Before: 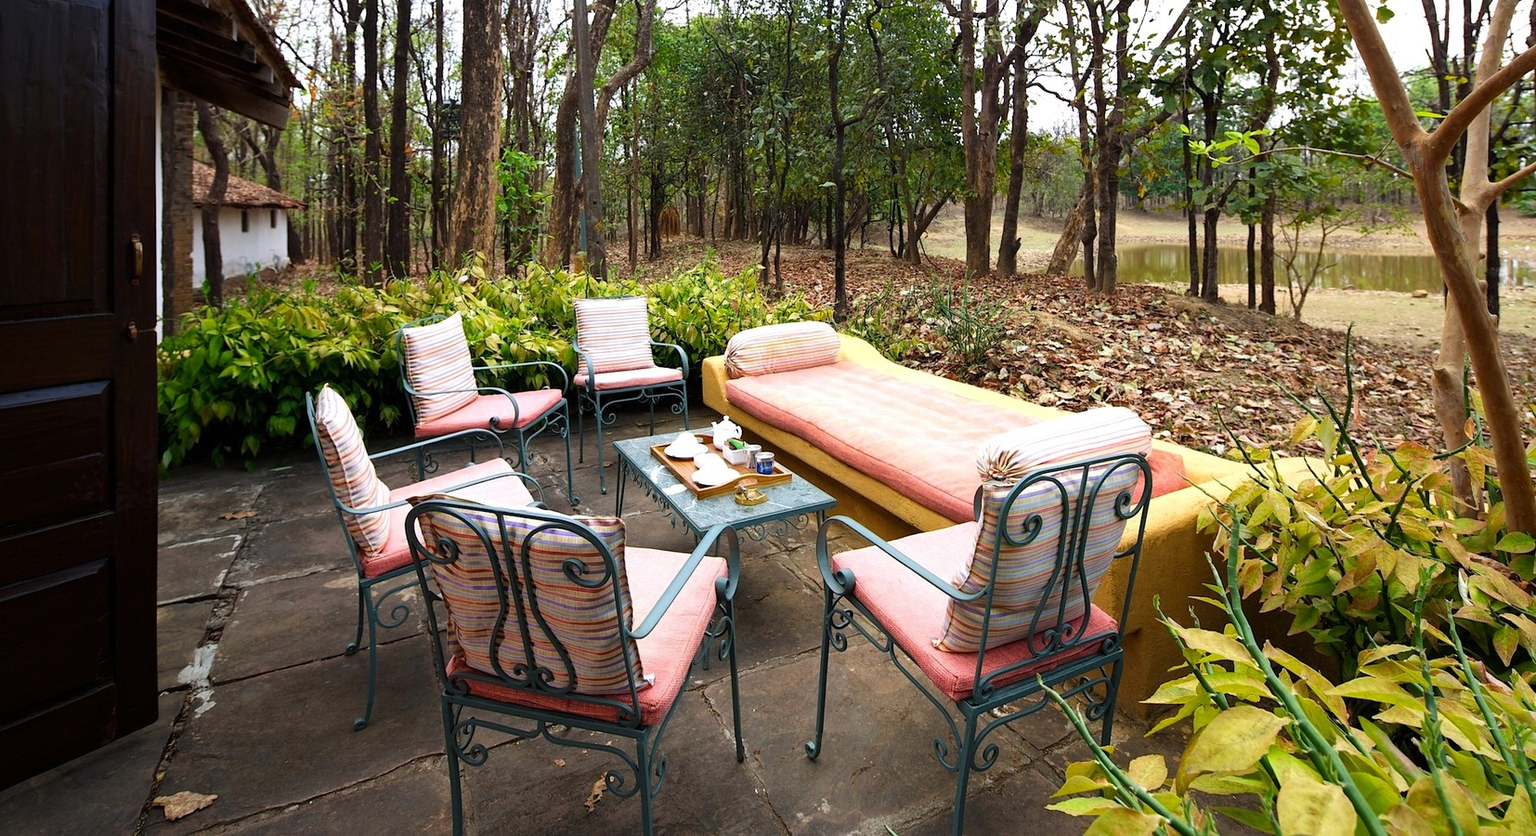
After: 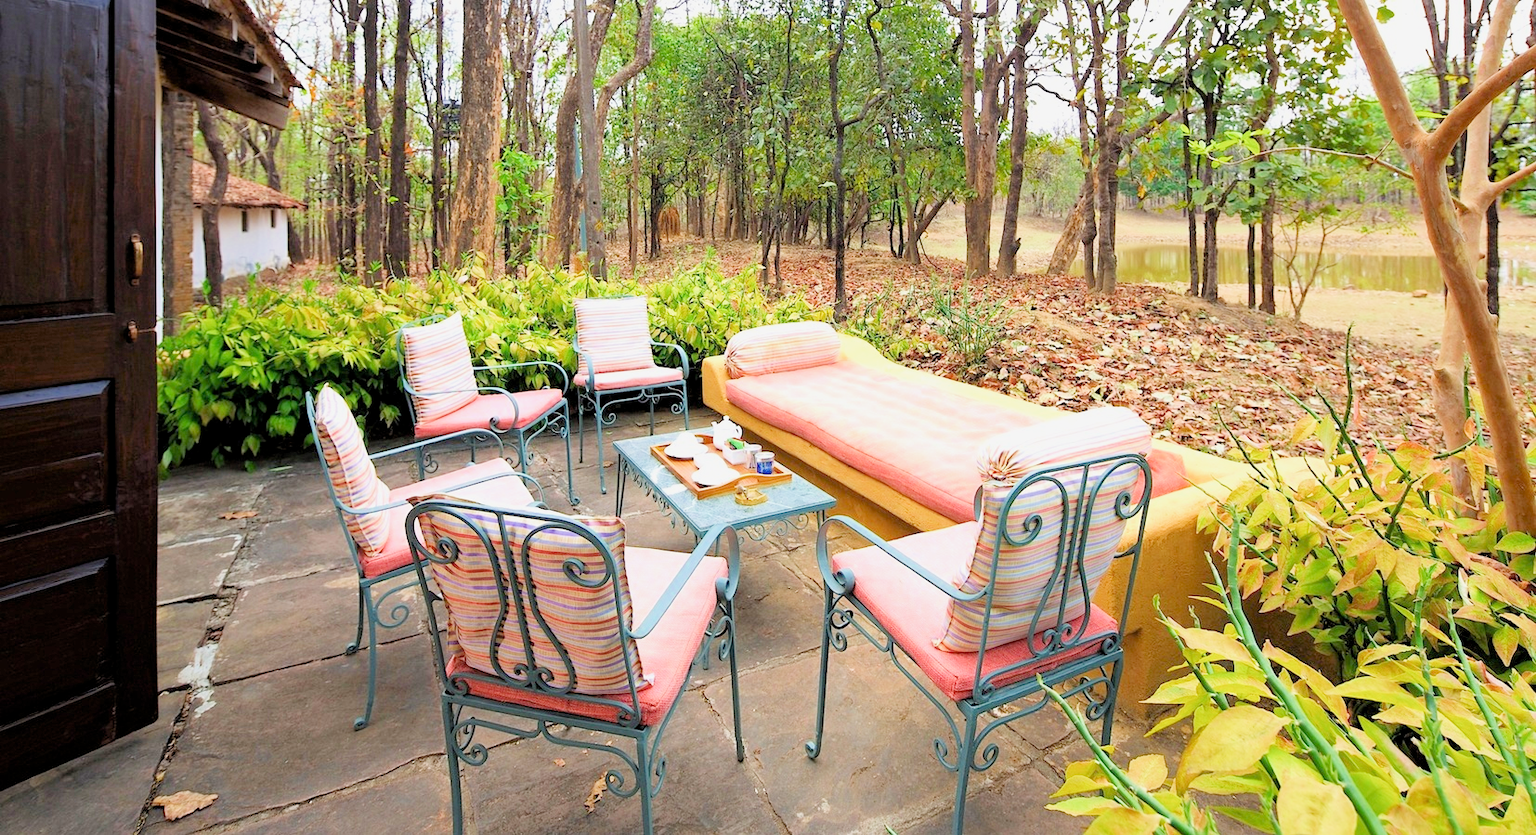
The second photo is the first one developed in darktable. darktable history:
filmic rgb: middle gray luminance 3.65%, black relative exposure -5.88 EV, white relative exposure 6.39 EV, threshold 3.03 EV, dynamic range scaling 22.05%, target black luminance 0%, hardness 2.33, latitude 46.51%, contrast 0.777, highlights saturation mix 99.71%, shadows ↔ highlights balance 0.204%, add noise in highlights 0.001, preserve chrominance max RGB, color science v3 (2019), use custom middle-gray values true, iterations of high-quality reconstruction 10, contrast in highlights soft, enable highlight reconstruction true
